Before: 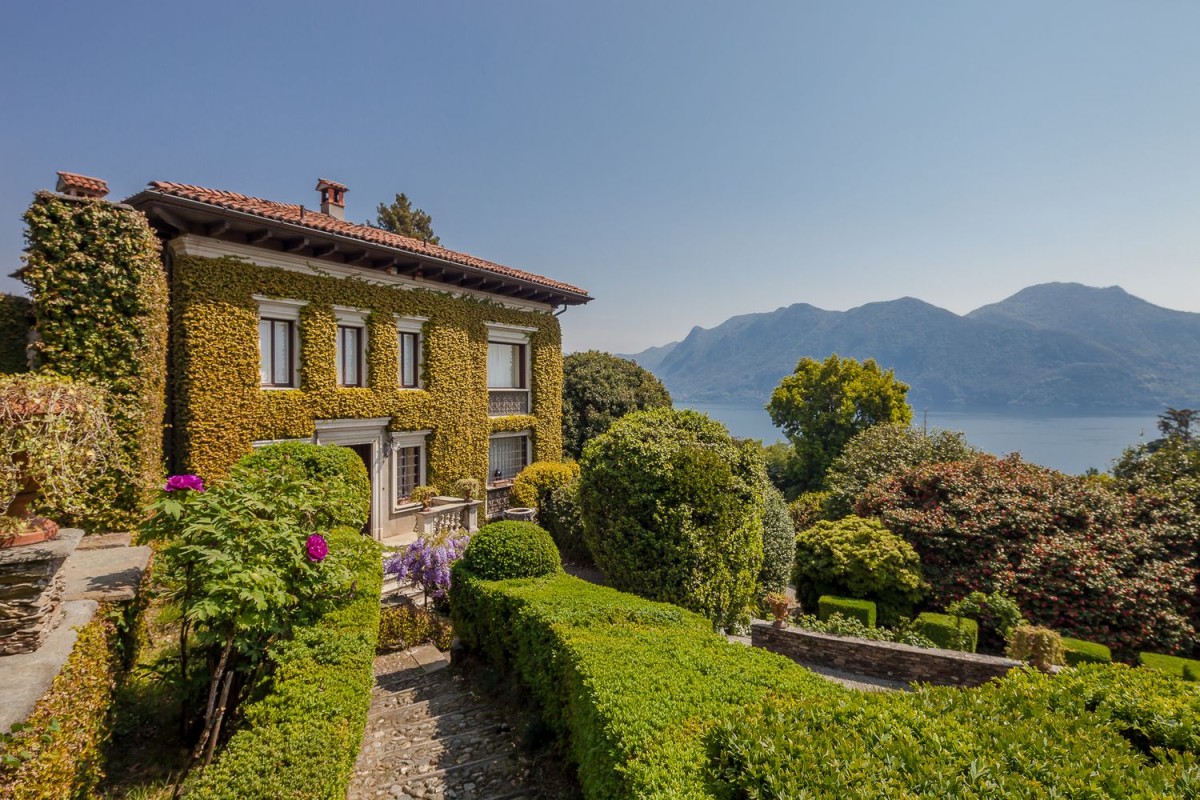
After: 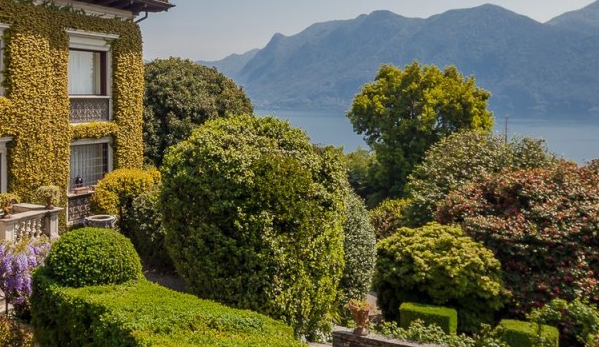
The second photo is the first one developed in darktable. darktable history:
crop: left 34.979%, top 36.627%, right 15.071%, bottom 19.938%
